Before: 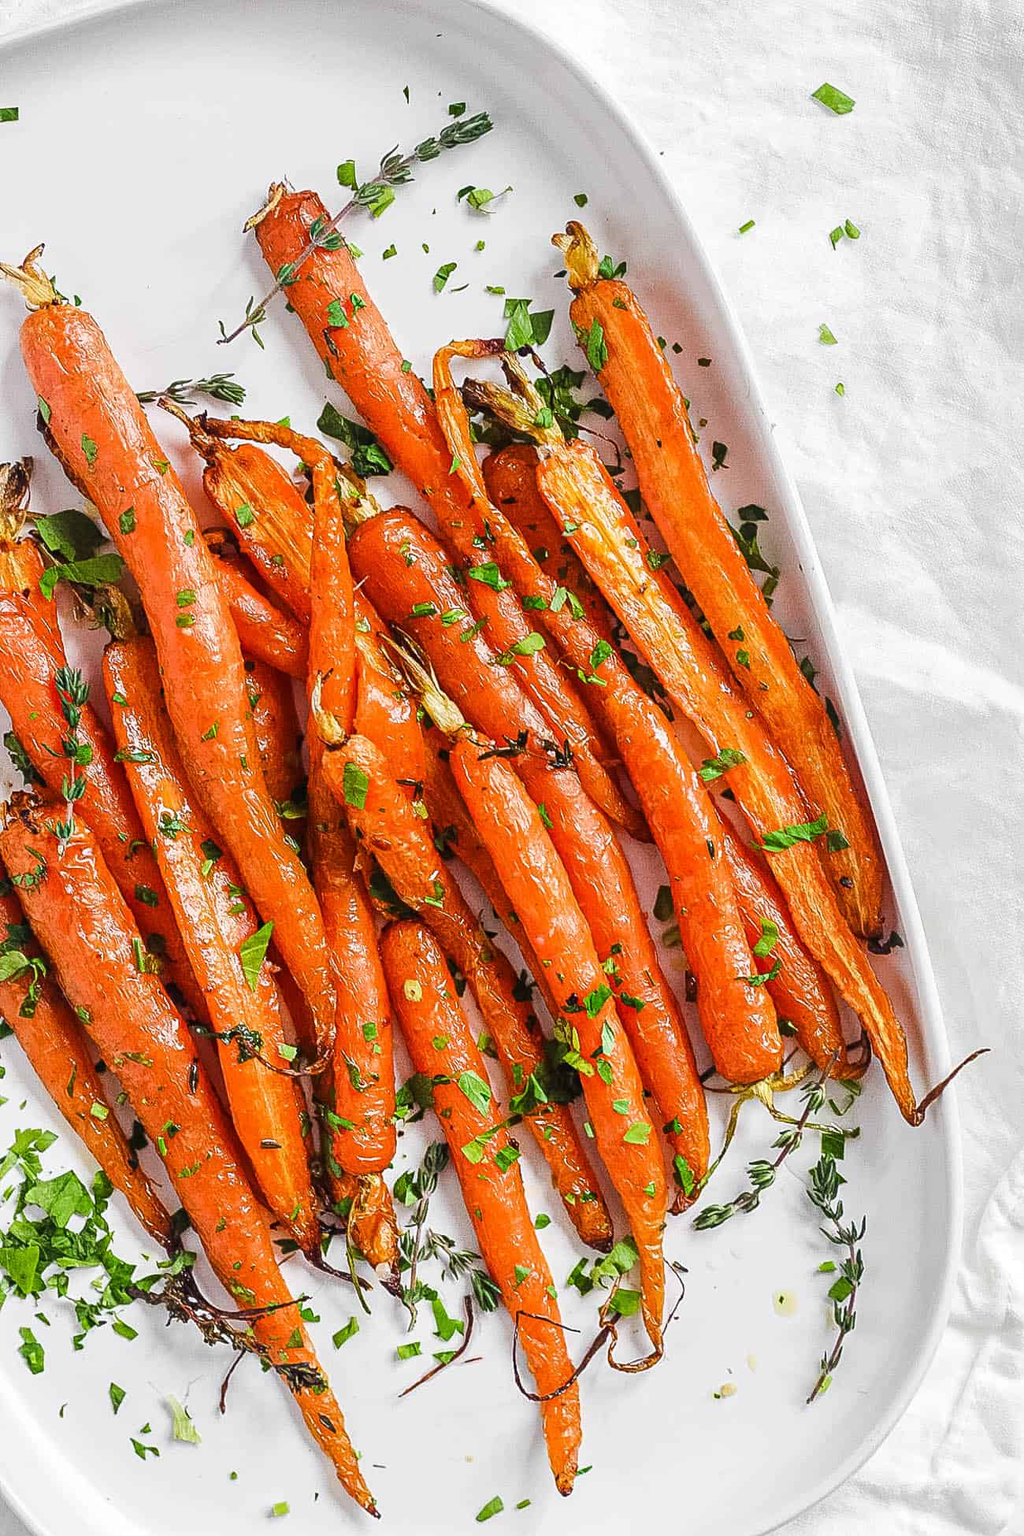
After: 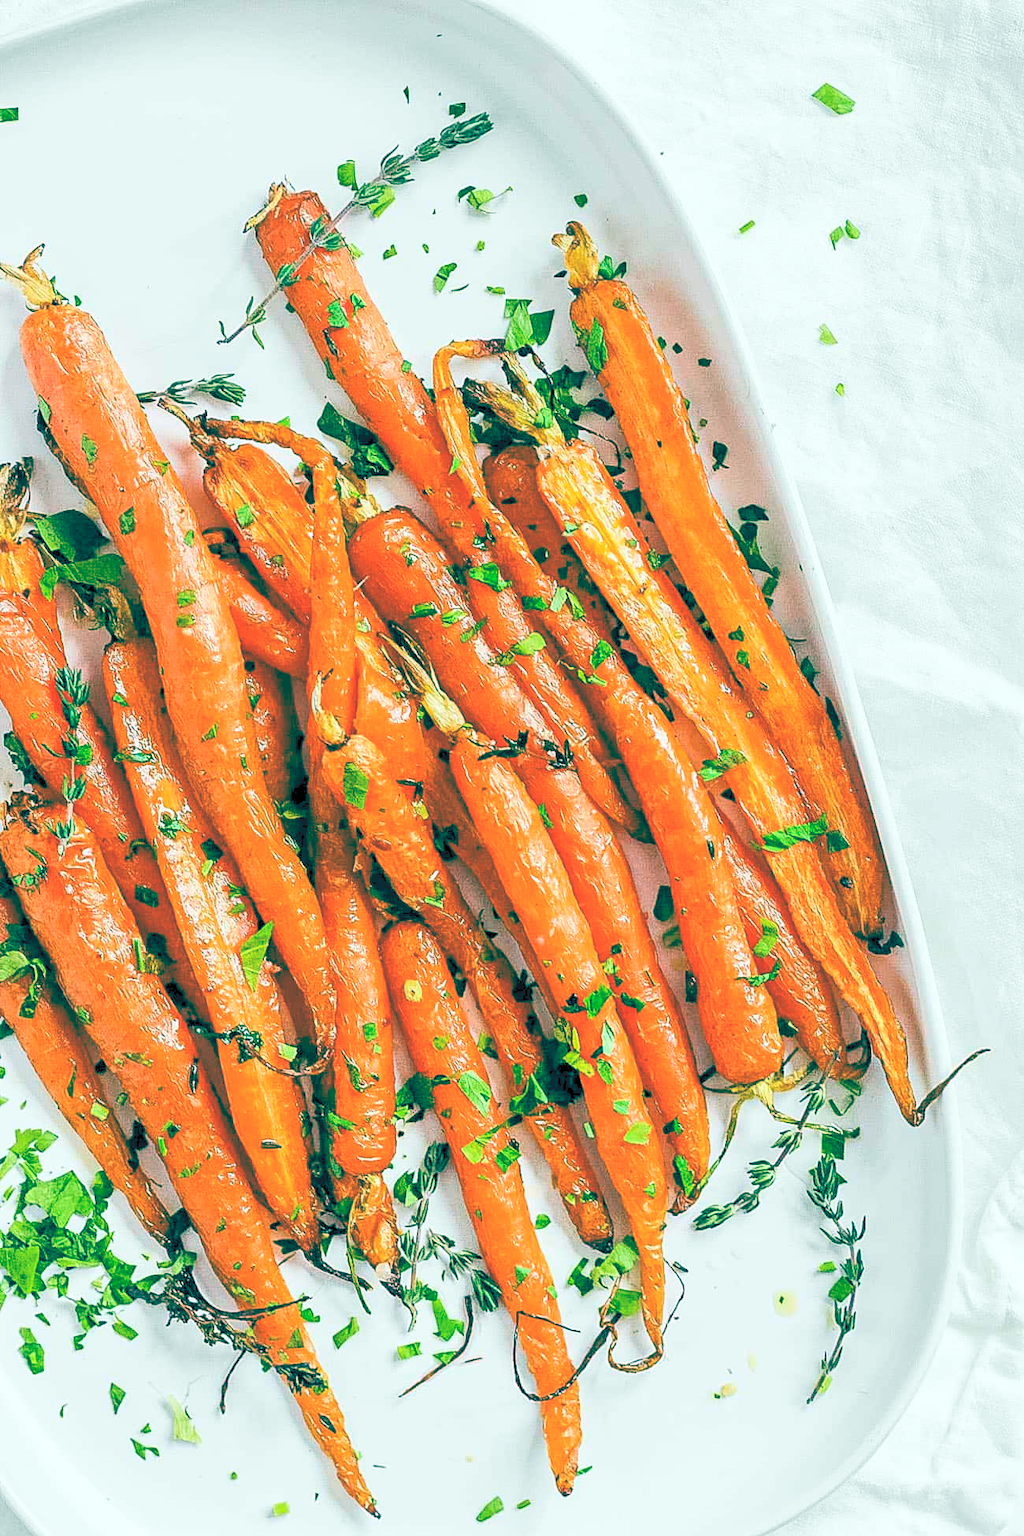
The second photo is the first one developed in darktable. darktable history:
color balance rgb: global offset › luminance -0.542%, global offset › chroma 0.903%, global offset › hue 173.84°, perceptual saturation grading › global saturation -0.039%, global vibrance 9.289%
tone curve: curves: ch0 [(0, 0) (0.003, 0.013) (0.011, 0.02) (0.025, 0.037) (0.044, 0.068) (0.069, 0.108) (0.1, 0.138) (0.136, 0.168) (0.177, 0.203) (0.224, 0.241) (0.277, 0.281) (0.335, 0.328) (0.399, 0.382) (0.468, 0.448) (0.543, 0.519) (0.623, 0.603) (0.709, 0.705) (0.801, 0.808) (0.898, 0.903) (1, 1)], color space Lab, independent channels, preserve colors none
contrast brightness saturation: contrast 0.098, brightness 0.303, saturation 0.145
